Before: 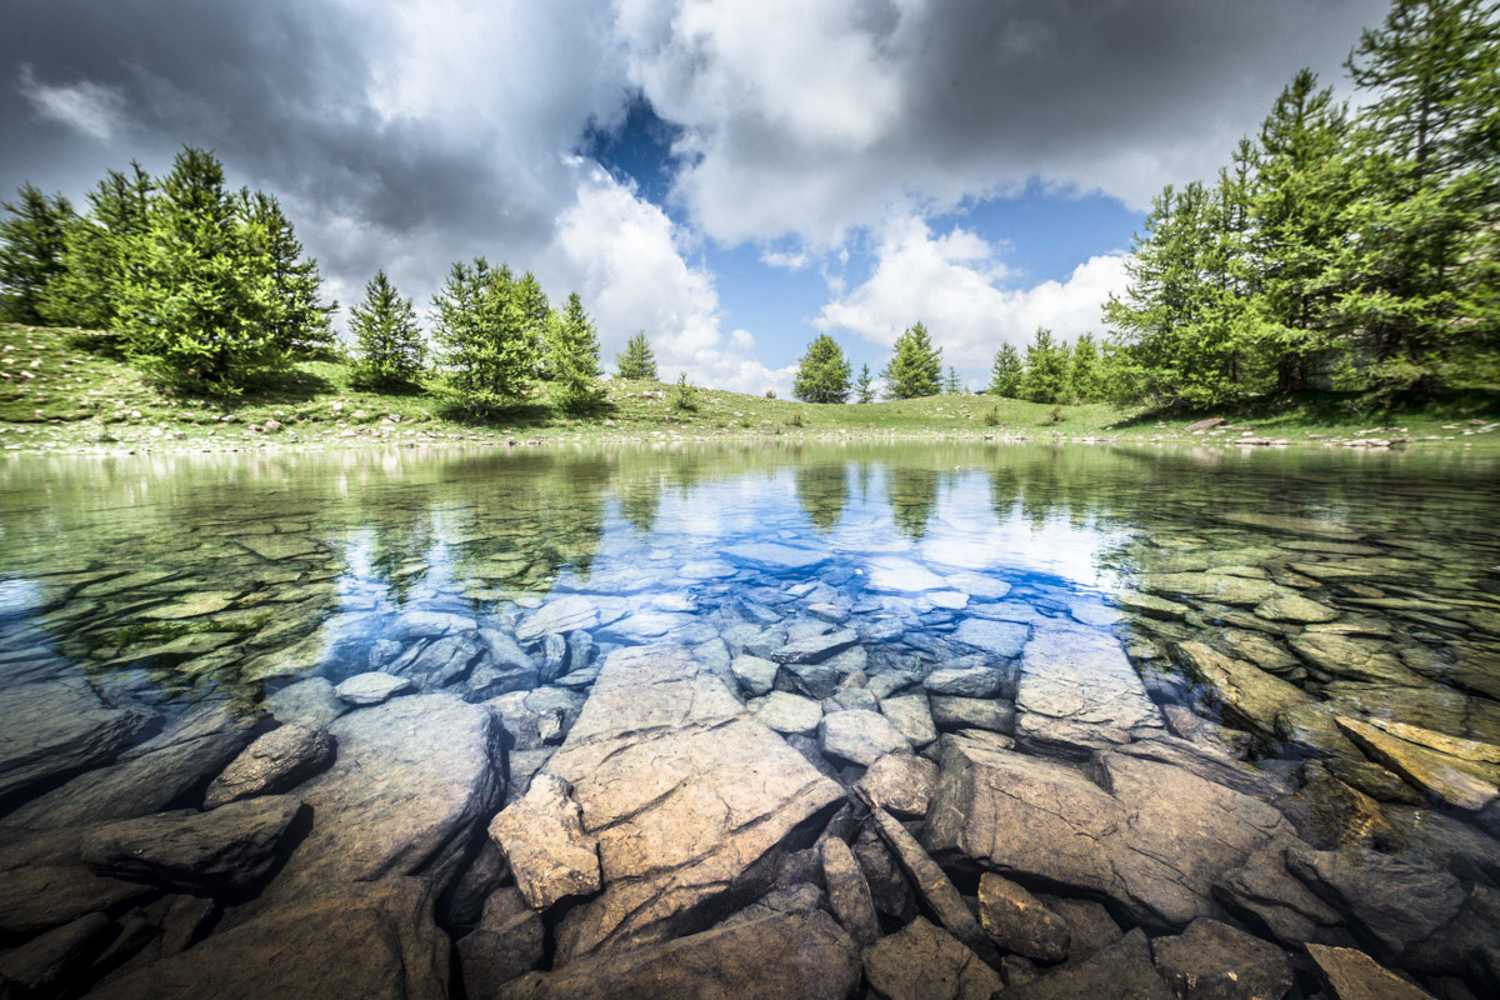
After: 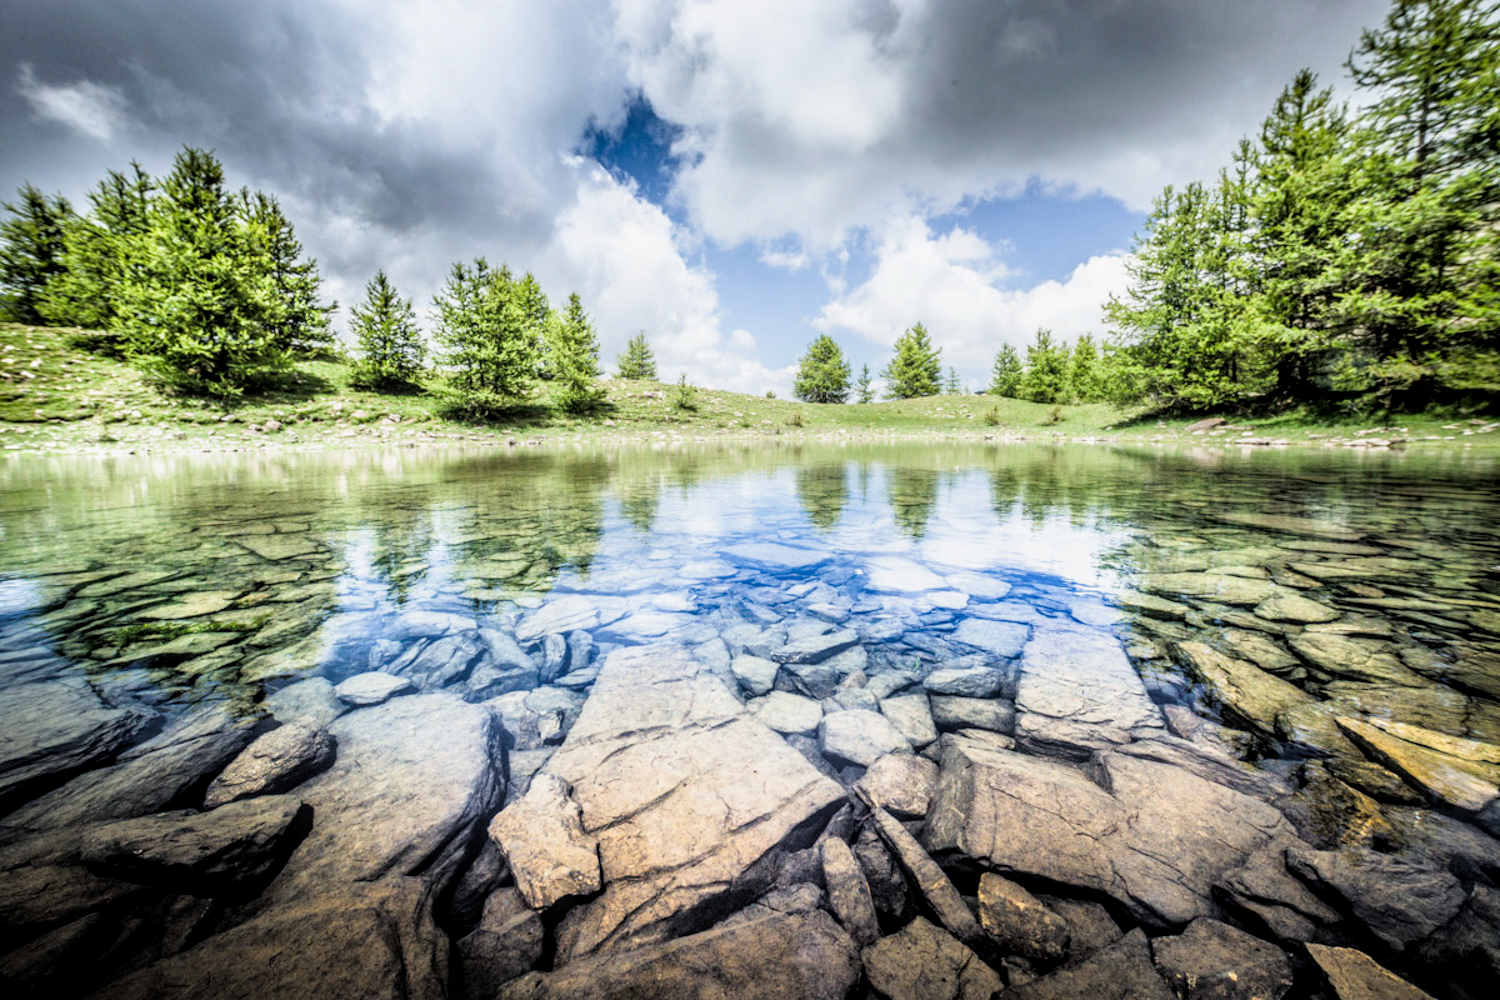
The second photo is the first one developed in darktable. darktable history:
filmic rgb: black relative exposure -5 EV, hardness 2.88, highlights saturation mix -30%
exposure: black level correction 0, exposure 0.7 EV, compensate highlight preservation false
color balance rgb: perceptual saturation grading › global saturation 10%
local contrast: on, module defaults
